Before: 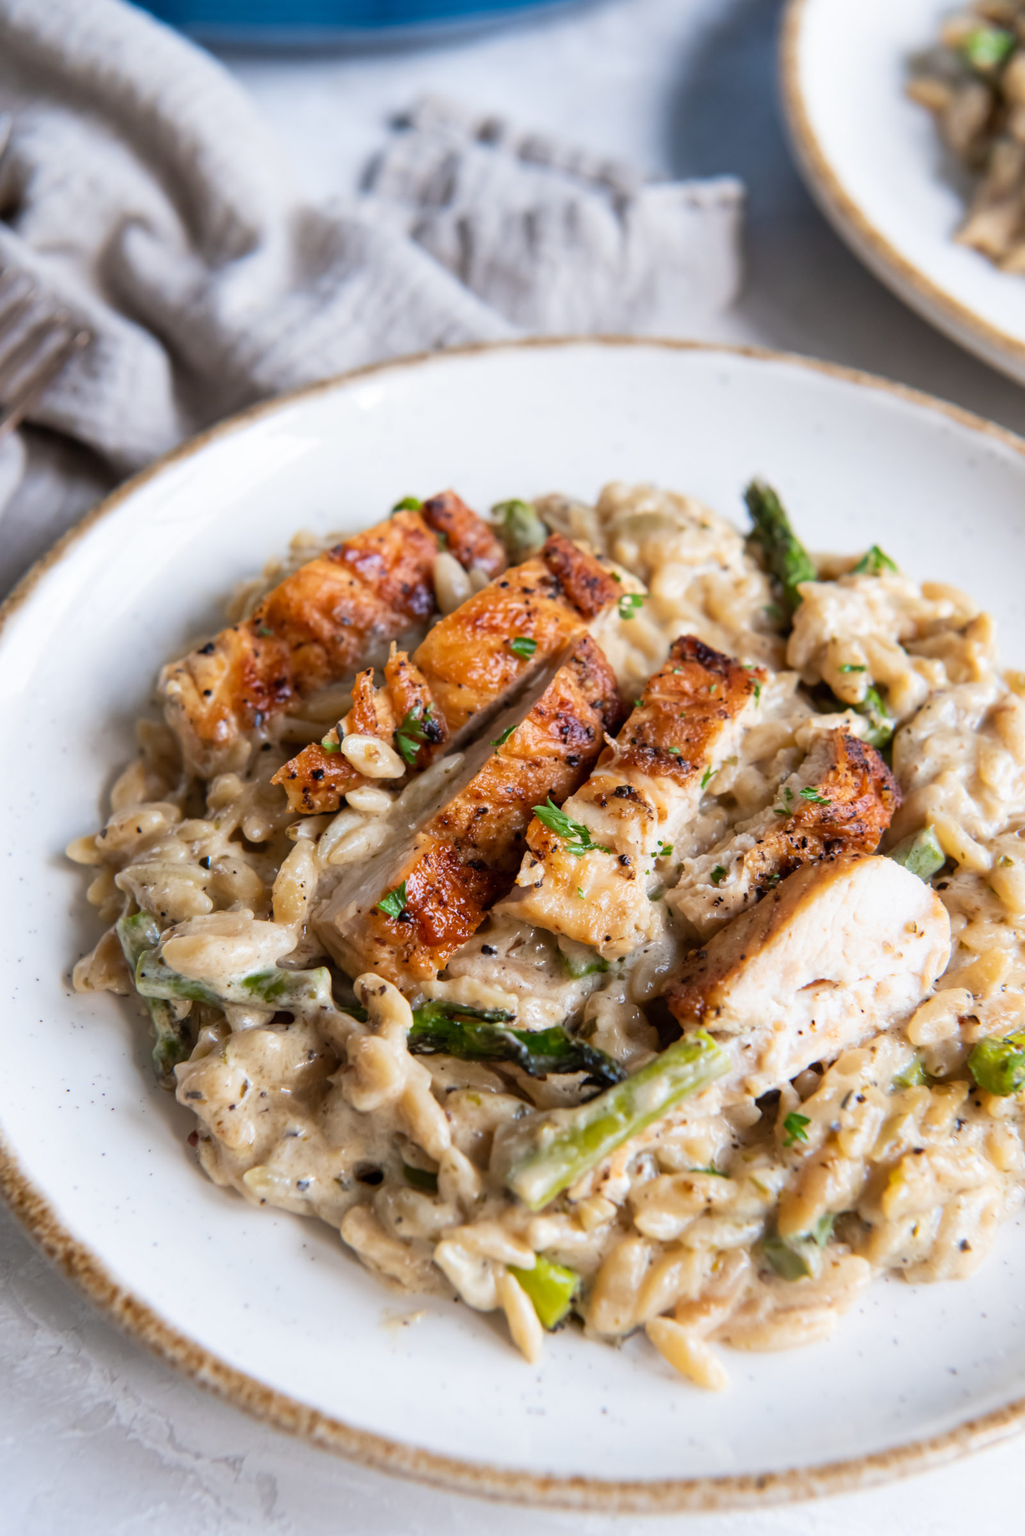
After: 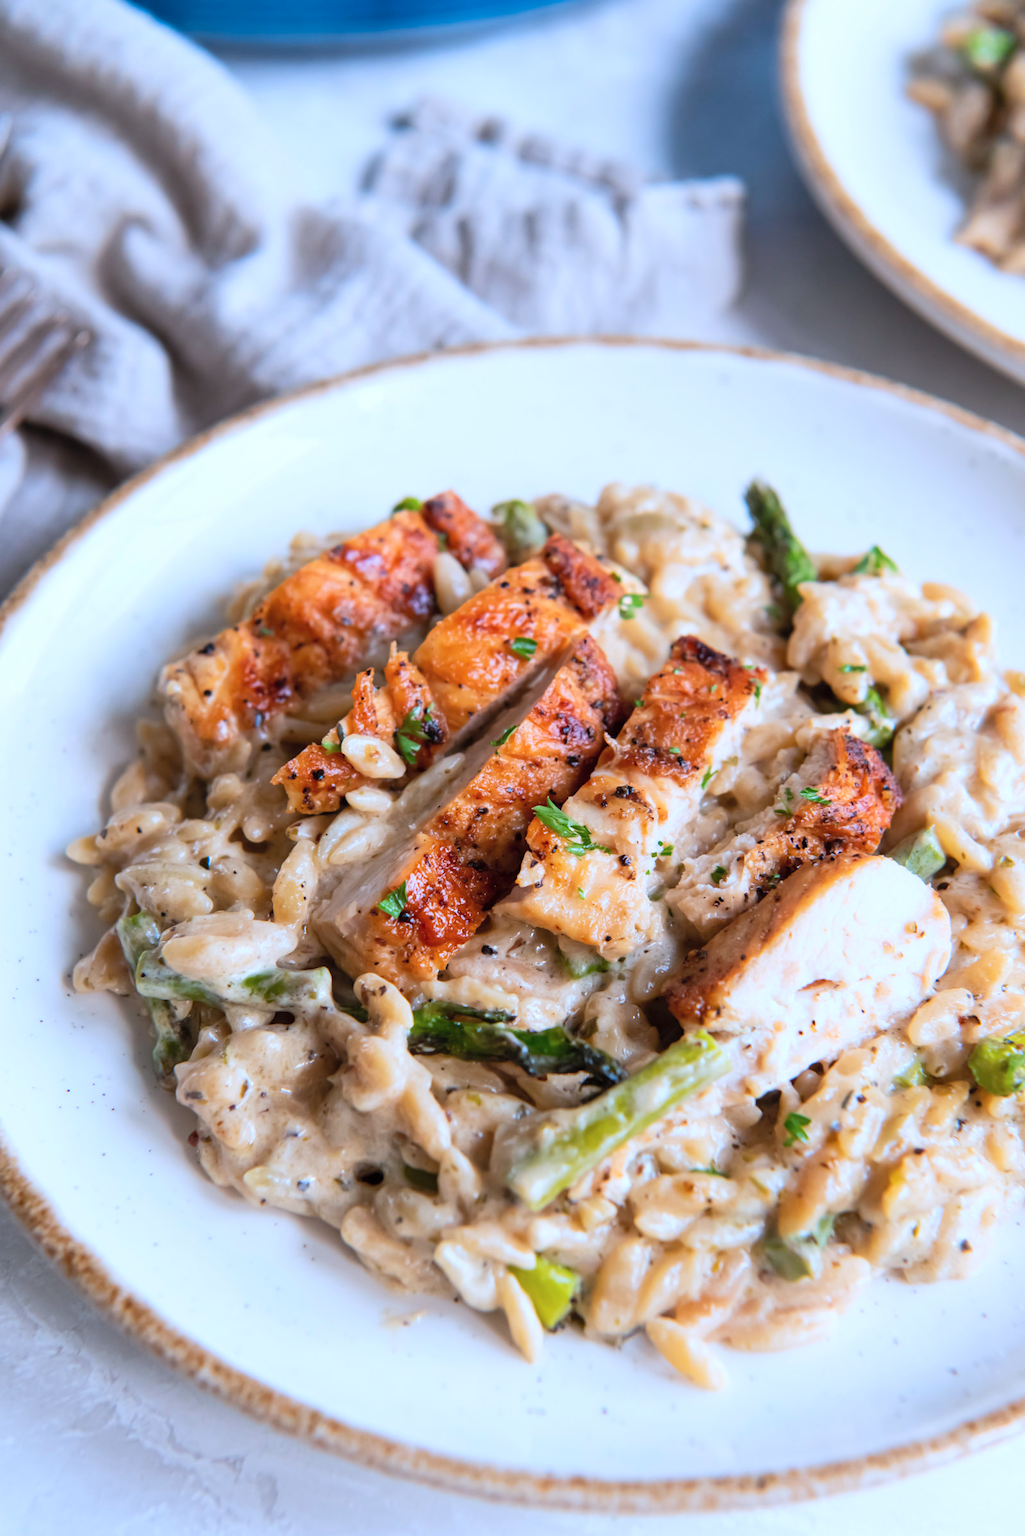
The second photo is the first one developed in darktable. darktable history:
color correction: highlights a* -2.24, highlights b* -18.36
contrast brightness saturation: contrast 0.07, brightness 0.079, saturation 0.181
tone equalizer: -8 EV 0.08 EV, edges refinement/feathering 500, mask exposure compensation -1.57 EV, preserve details no
